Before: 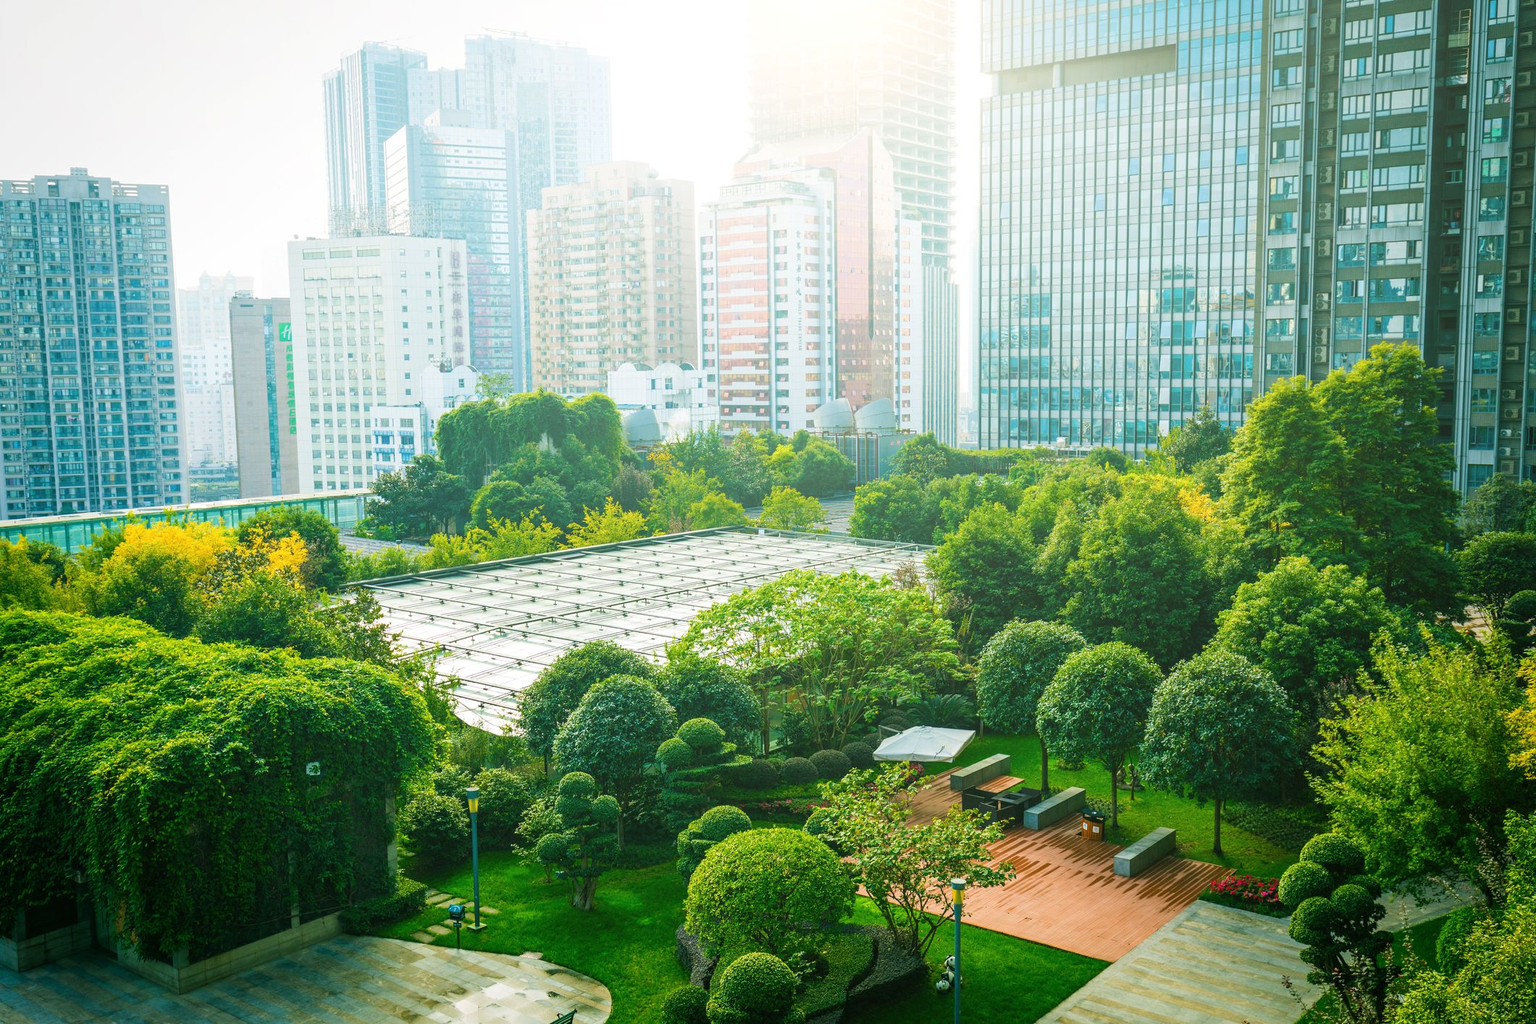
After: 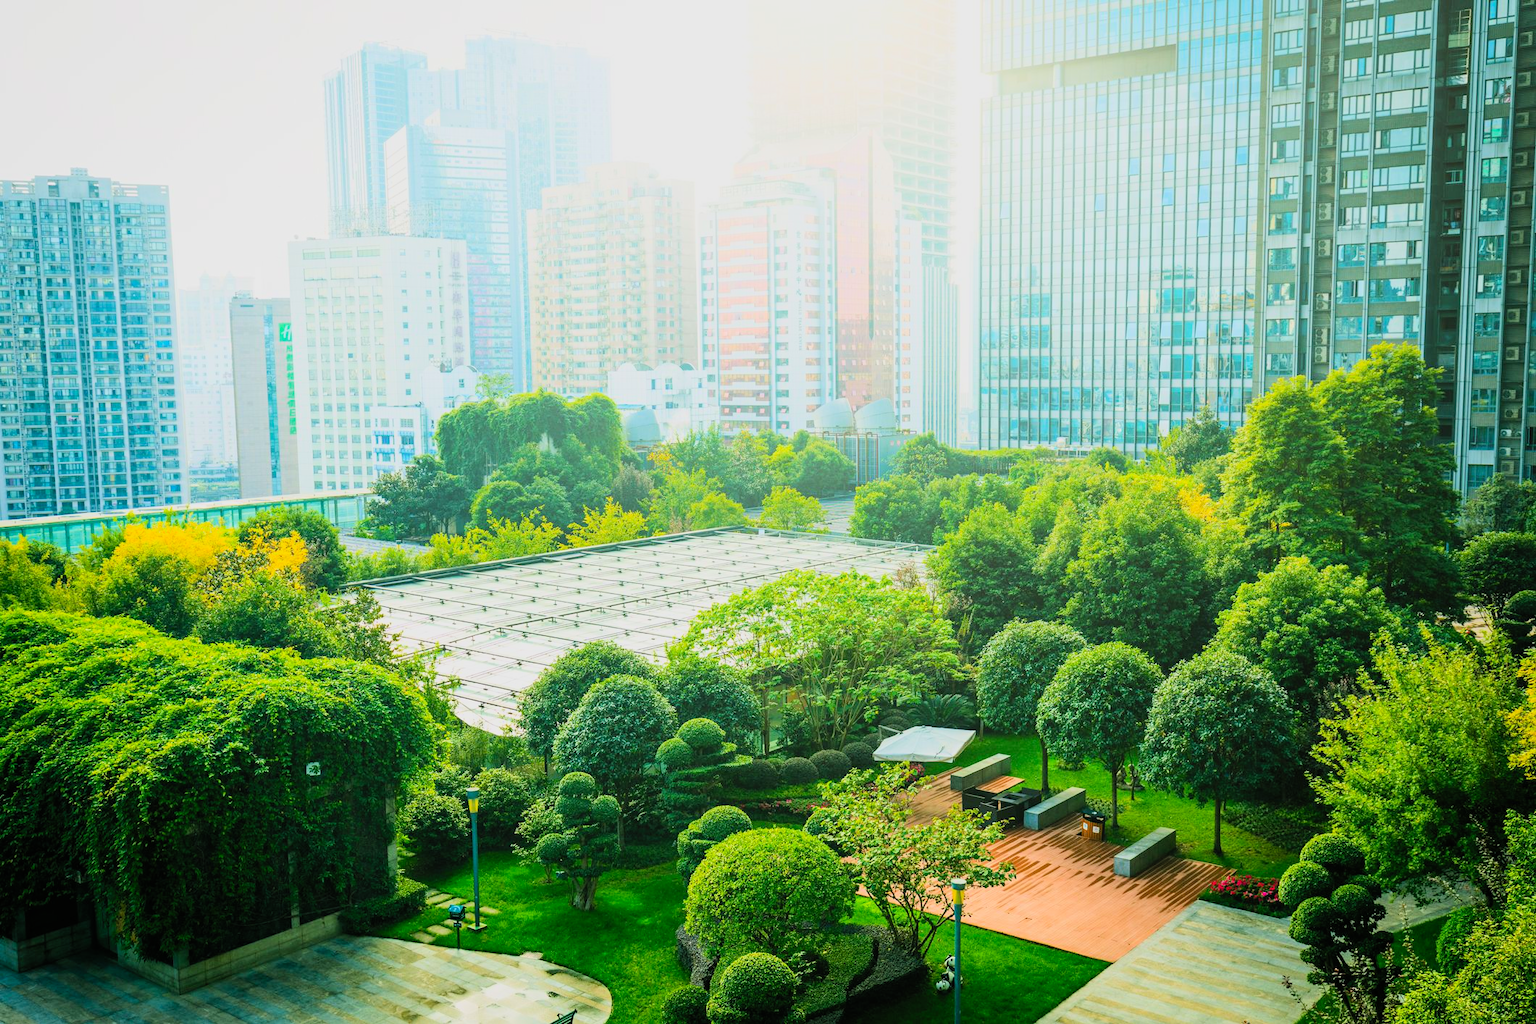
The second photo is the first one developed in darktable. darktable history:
contrast brightness saturation: contrast 0.2, brightness 0.16, saturation 0.22
filmic rgb: black relative exposure -7.65 EV, white relative exposure 4.56 EV, hardness 3.61, color science v6 (2022)
